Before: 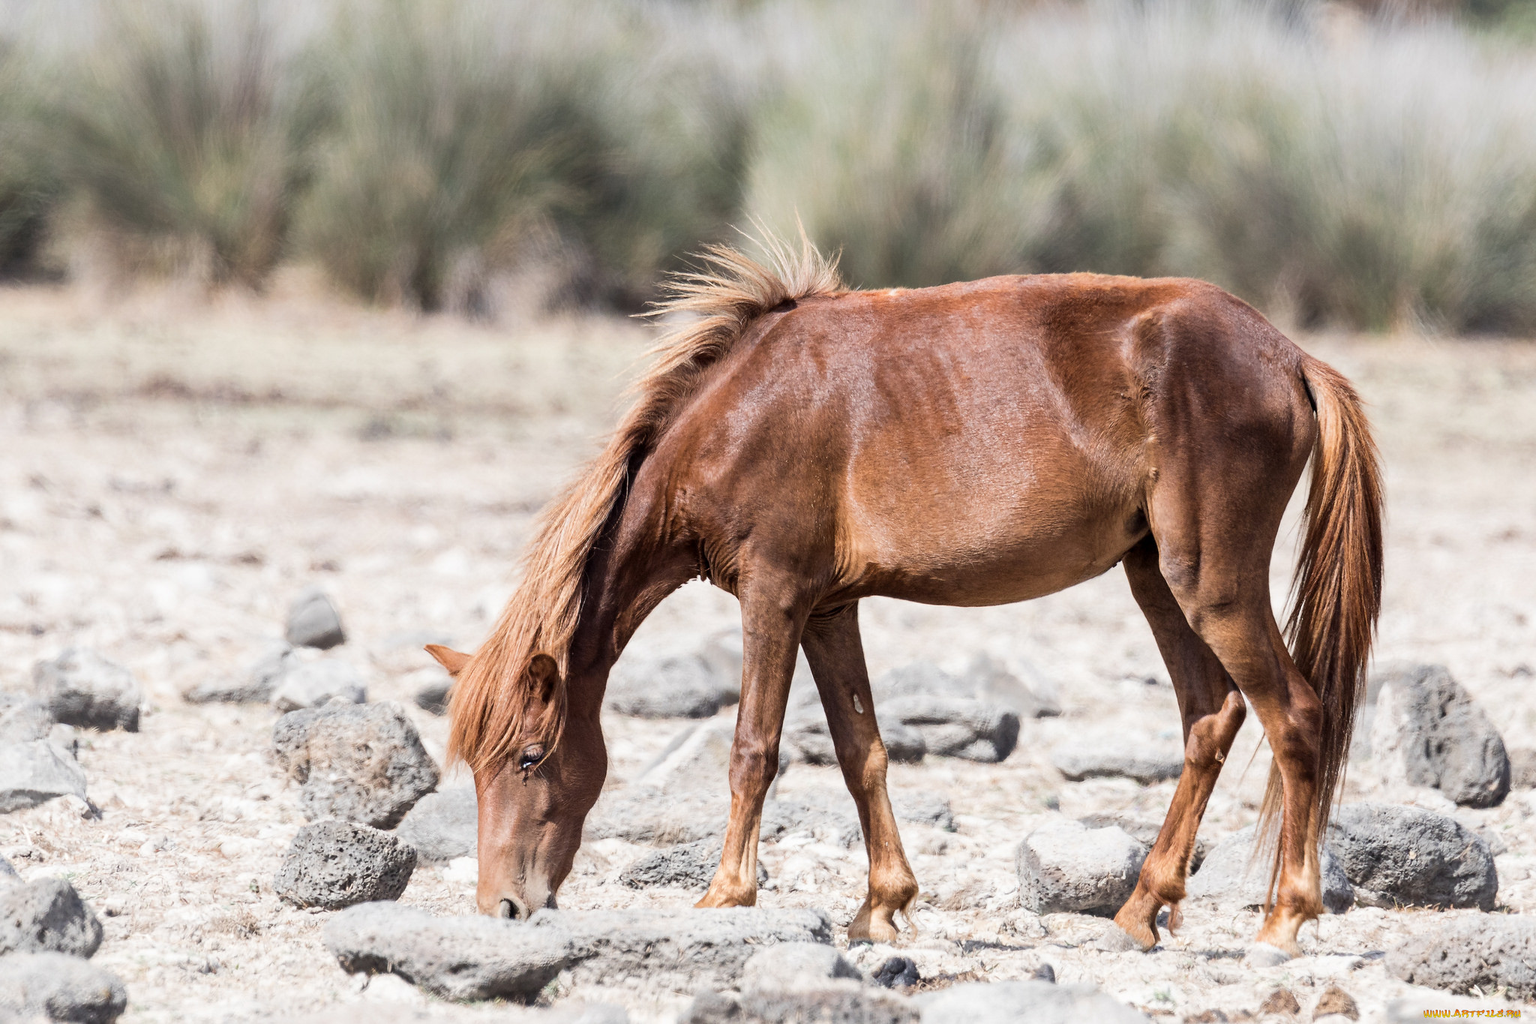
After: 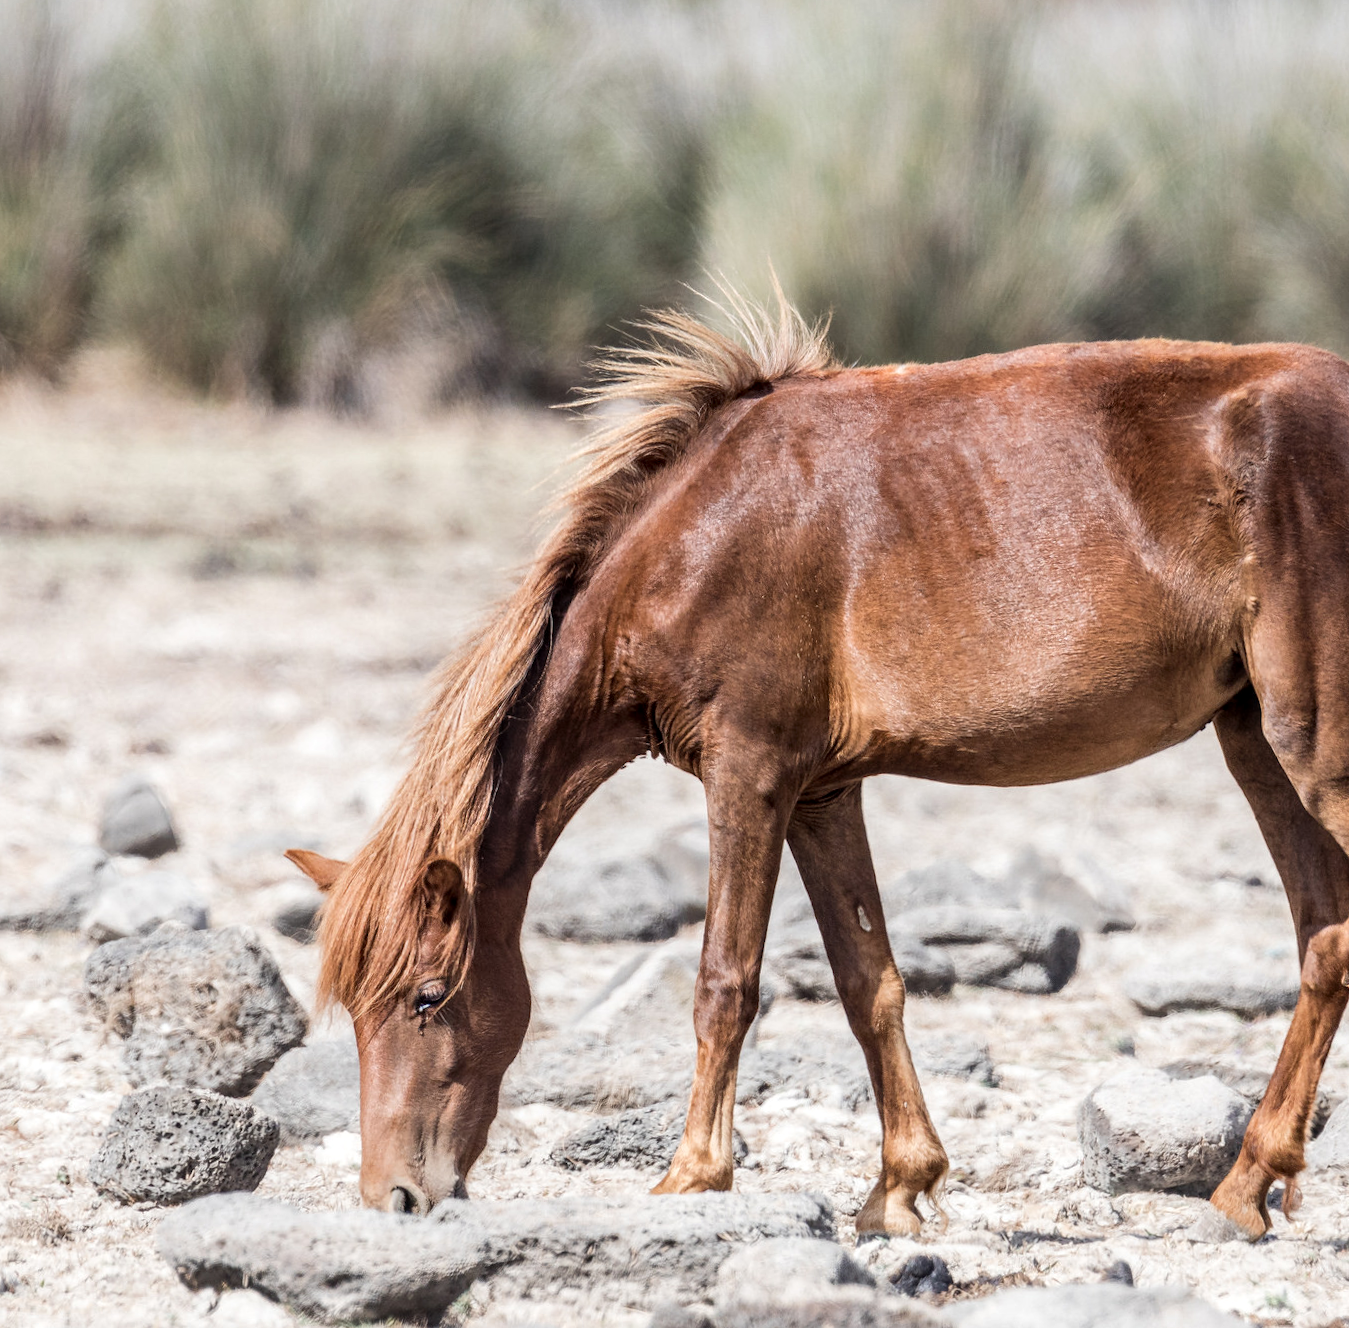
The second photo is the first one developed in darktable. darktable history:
crop and rotate: left 13.537%, right 19.796%
rotate and perspective: rotation -1°, crop left 0.011, crop right 0.989, crop top 0.025, crop bottom 0.975
local contrast: on, module defaults
